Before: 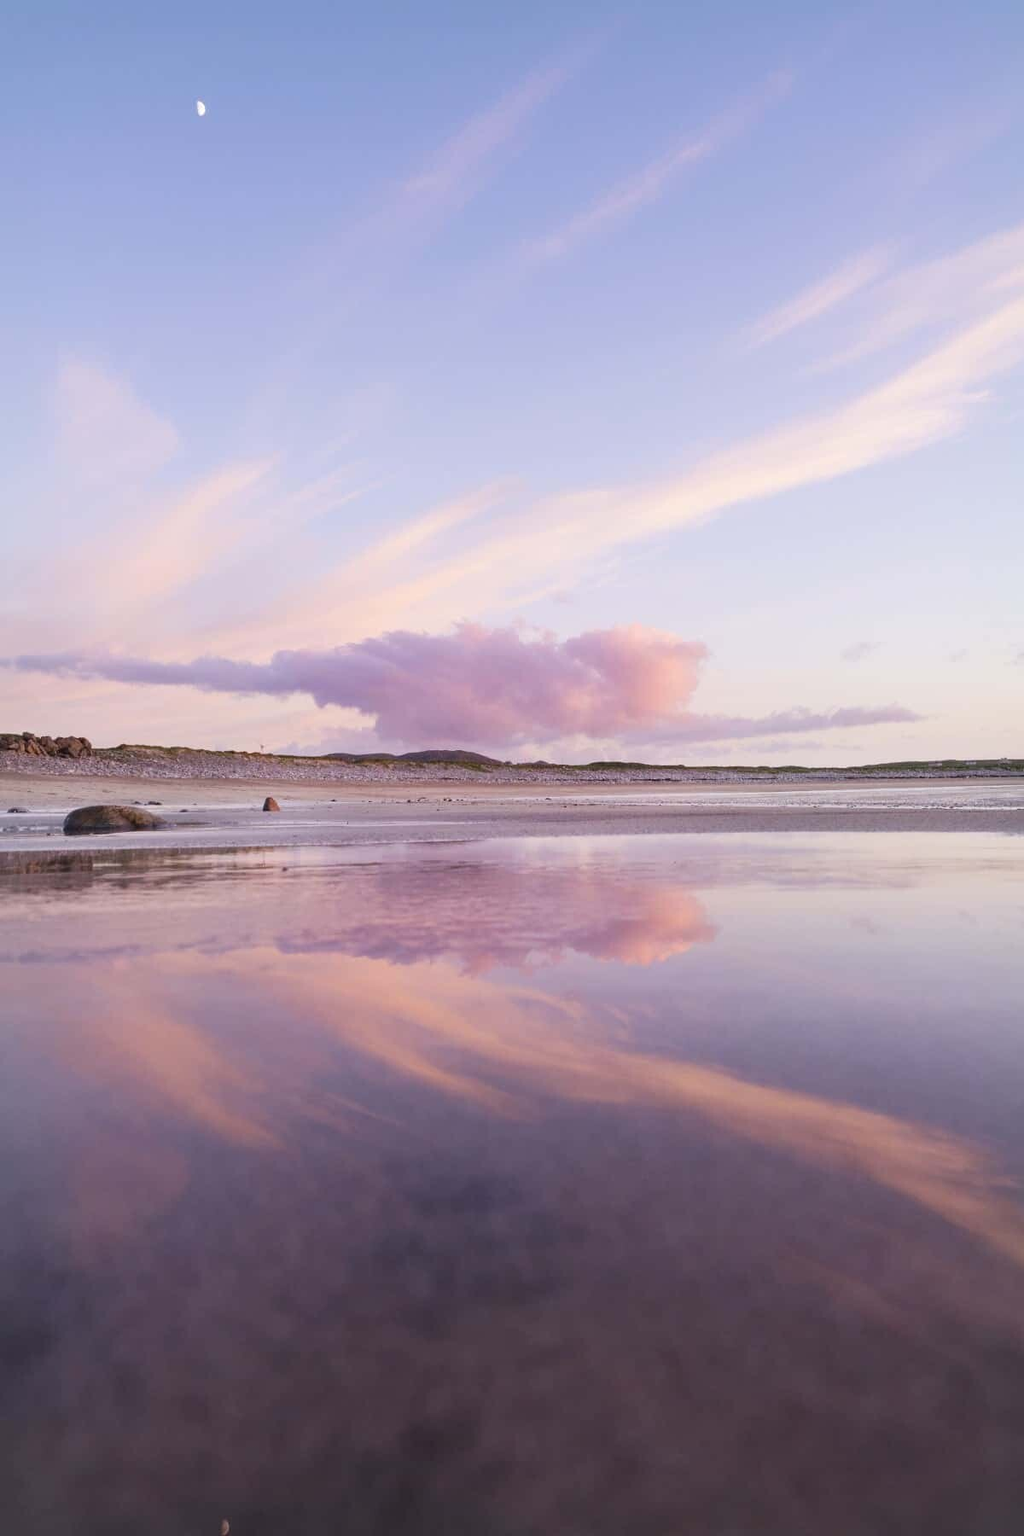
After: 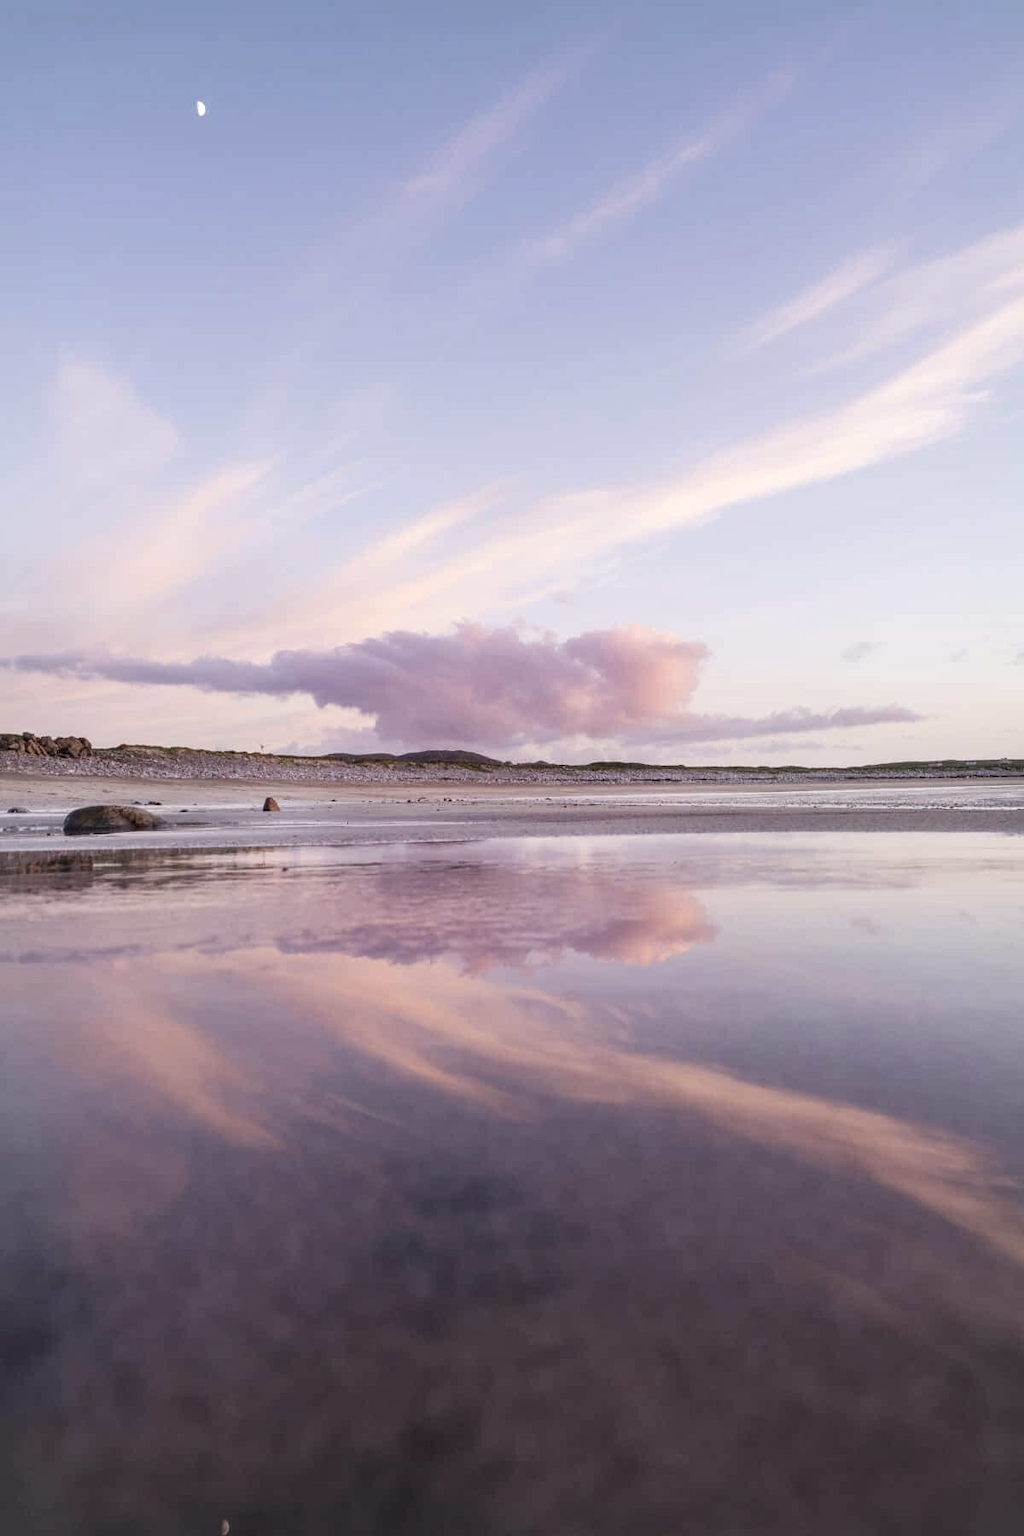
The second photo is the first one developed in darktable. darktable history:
contrast brightness saturation: contrast 0.06, brightness -0.01, saturation -0.23
local contrast: on, module defaults
